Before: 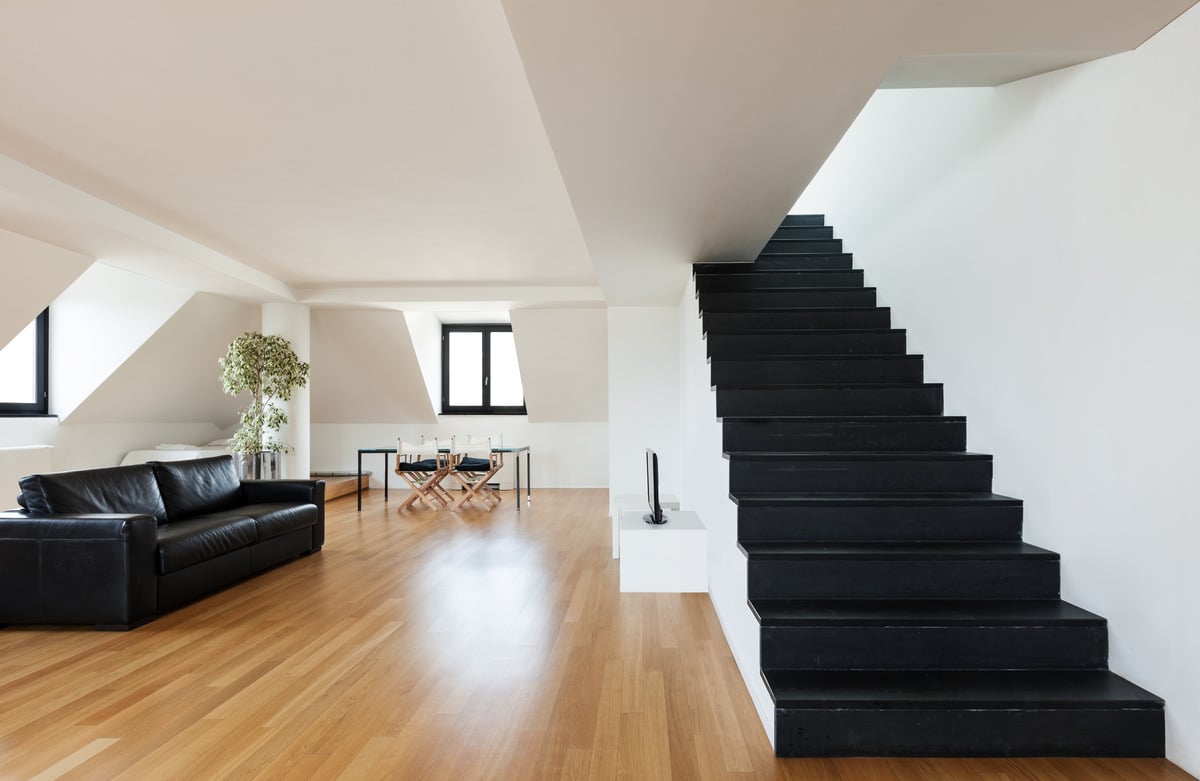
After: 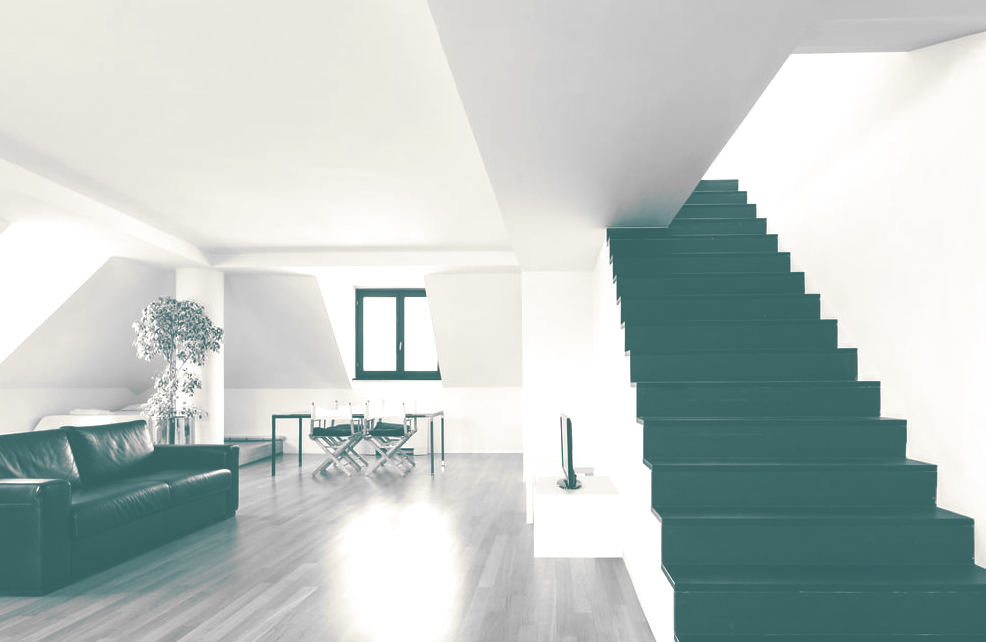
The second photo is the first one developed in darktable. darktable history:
split-toning: shadows › hue 186.43°, highlights › hue 49.29°, compress 30.29%
exposure: black level correction -0.071, exposure 0.5 EV, compensate highlight preservation false
crop and rotate: left 7.196%, top 4.574%, right 10.605%, bottom 13.178%
monochrome: on, module defaults
